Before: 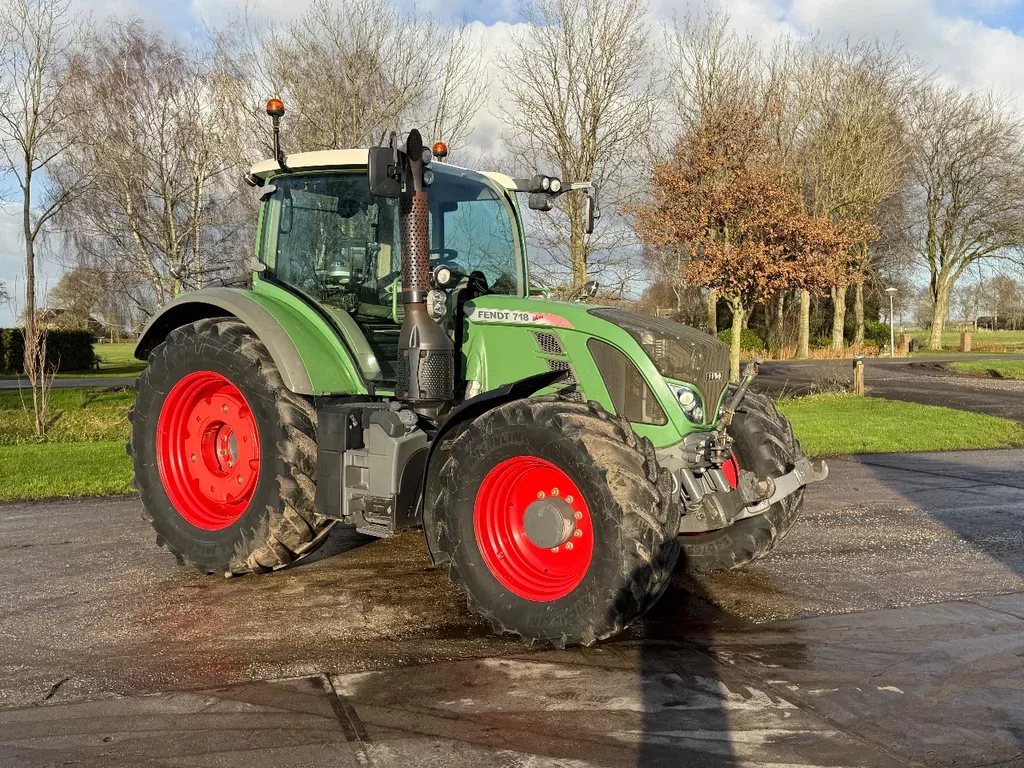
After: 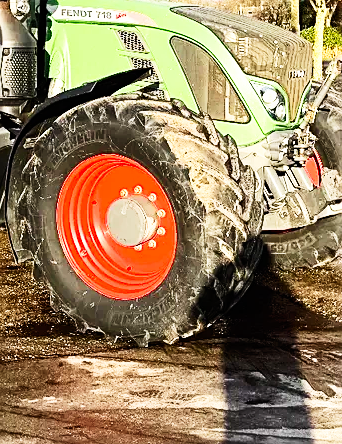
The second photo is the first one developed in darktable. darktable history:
crop: left 40.736%, top 39.424%, right 25.793%, bottom 2.645%
contrast brightness saturation: contrast 0.236, brightness 0.088
base curve: curves: ch0 [(0, 0) (0.007, 0.004) (0.027, 0.03) (0.046, 0.07) (0.207, 0.54) (0.442, 0.872) (0.673, 0.972) (1, 1)], preserve colors none
sharpen: on, module defaults
